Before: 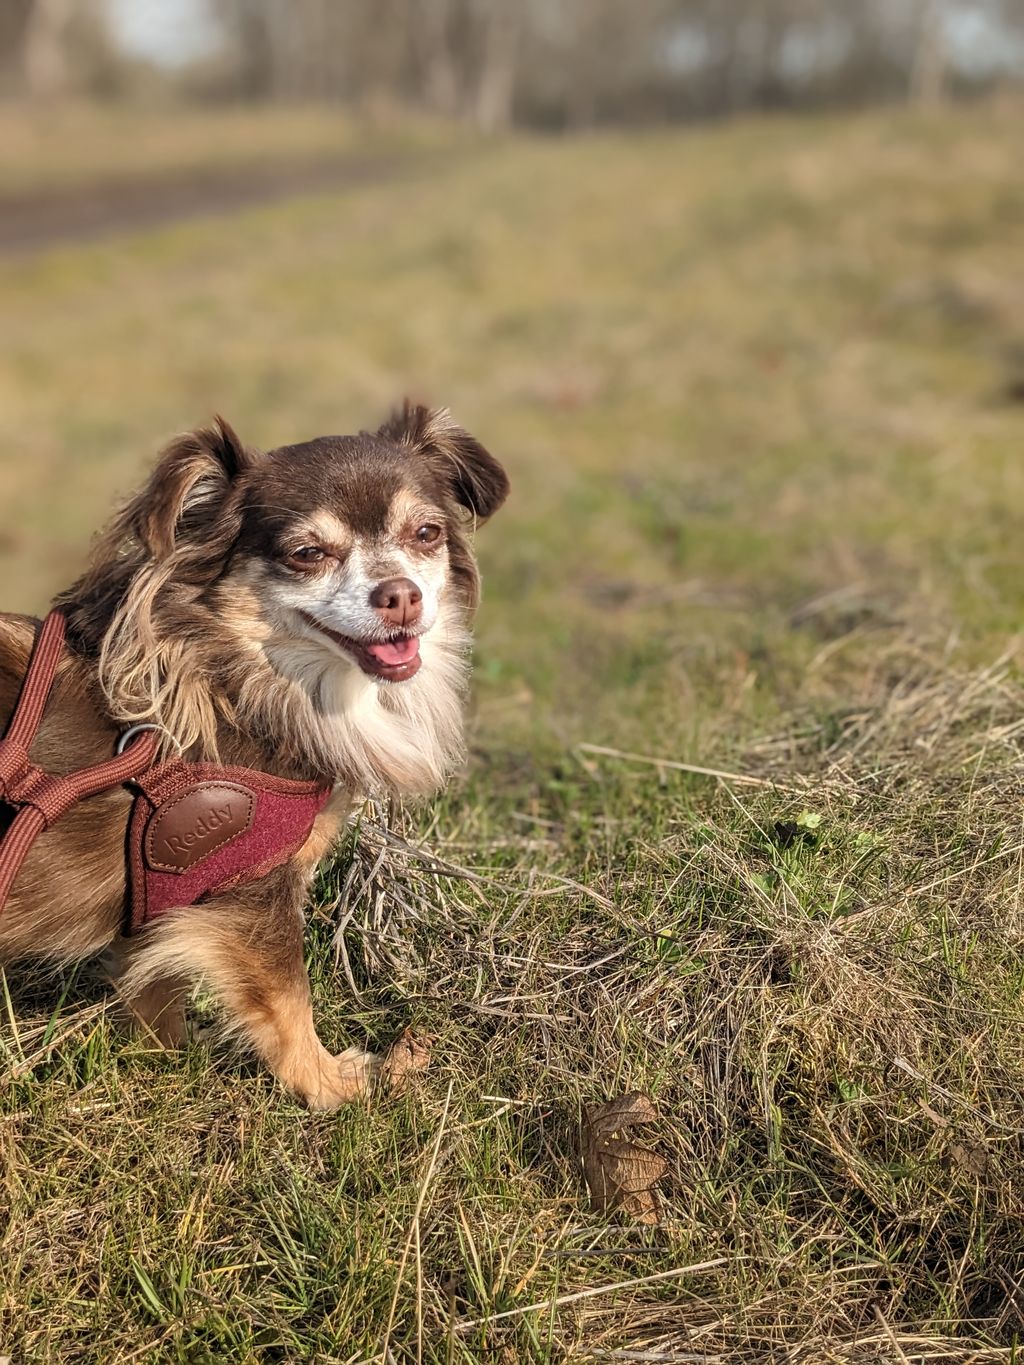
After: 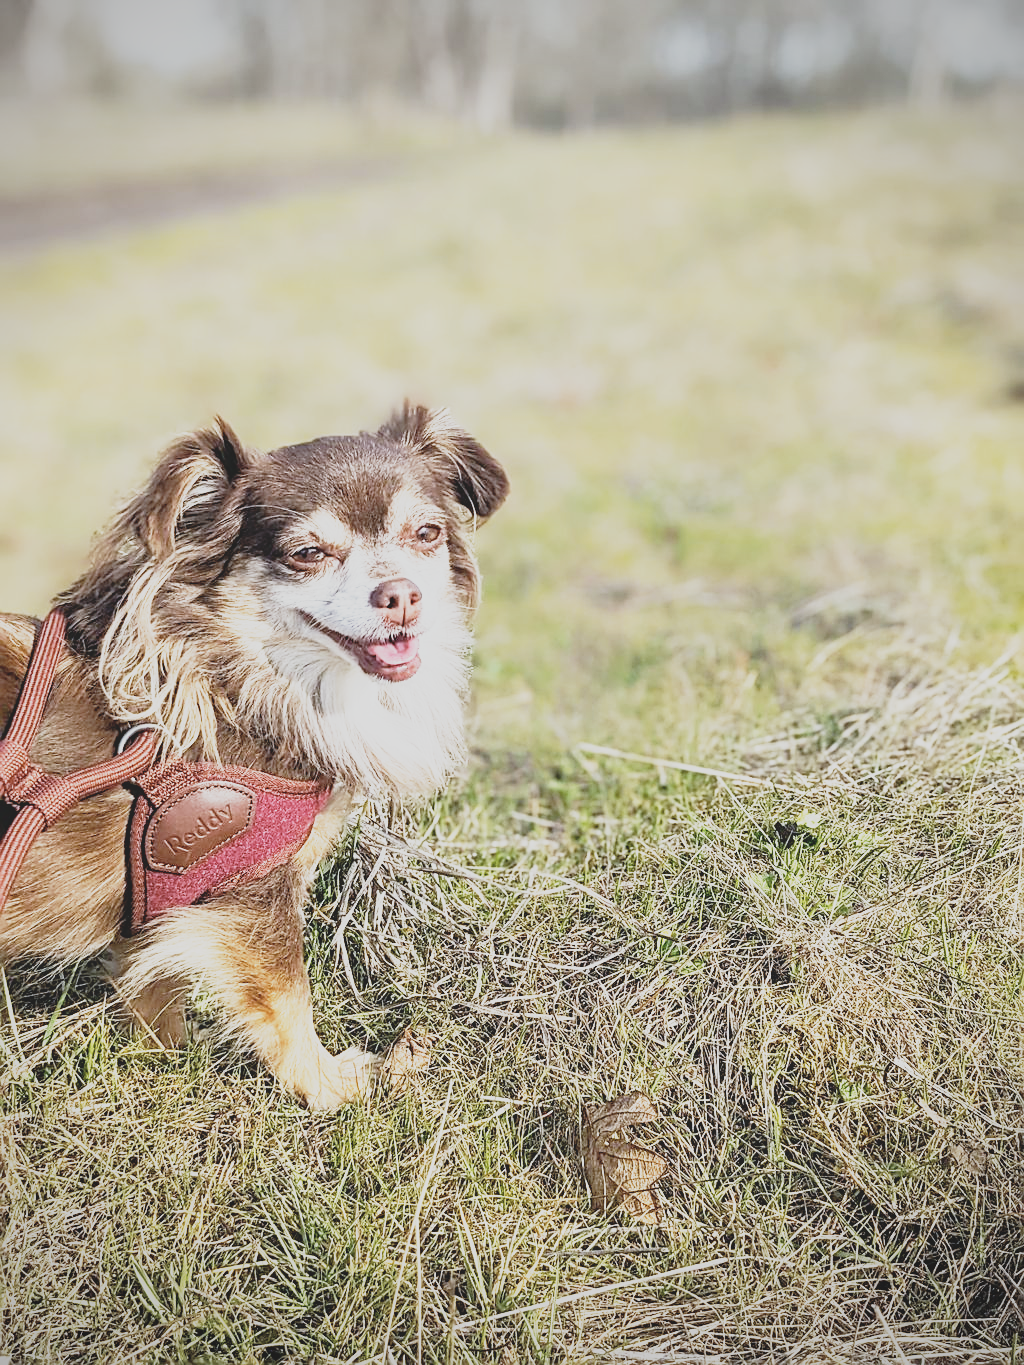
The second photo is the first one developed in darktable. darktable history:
color balance rgb: perceptual saturation grading › global saturation 20%, global vibrance 20%
sharpen: on, module defaults
exposure: black level correction 0, exposure 0.5 EV, compensate highlight preservation false
contrast brightness saturation: contrast -0.26, saturation -0.43
vignetting: fall-off radius 60.92%
base curve: curves: ch0 [(0, 0) (0.012, 0.01) (0.073, 0.168) (0.31, 0.711) (0.645, 0.957) (1, 1)], preserve colors none
tone equalizer: on, module defaults
white balance: red 0.924, blue 1.095
